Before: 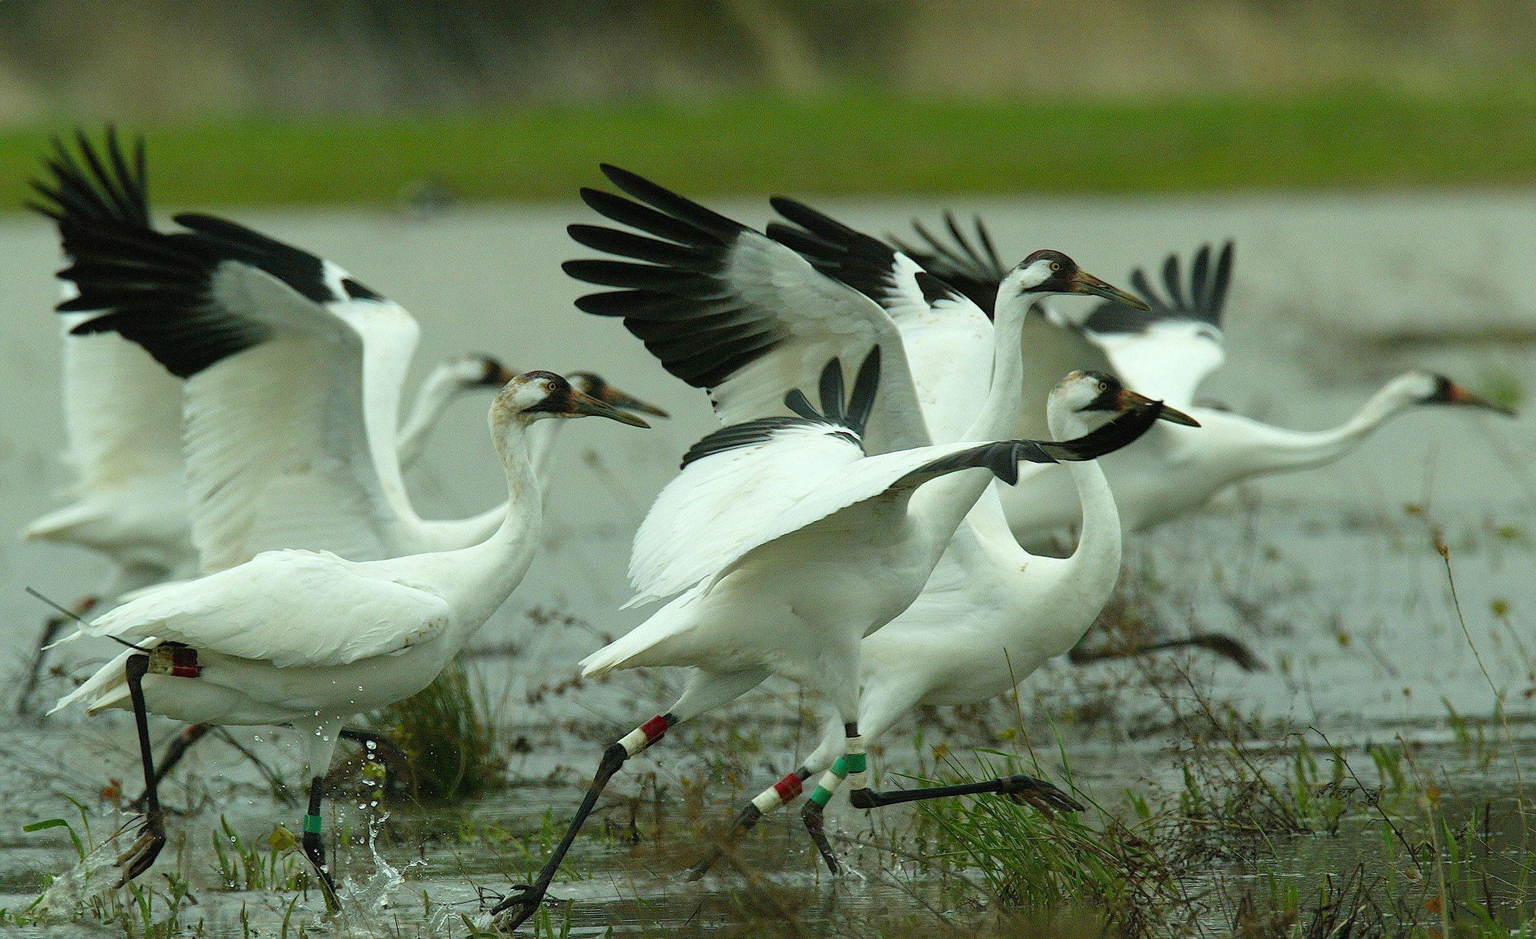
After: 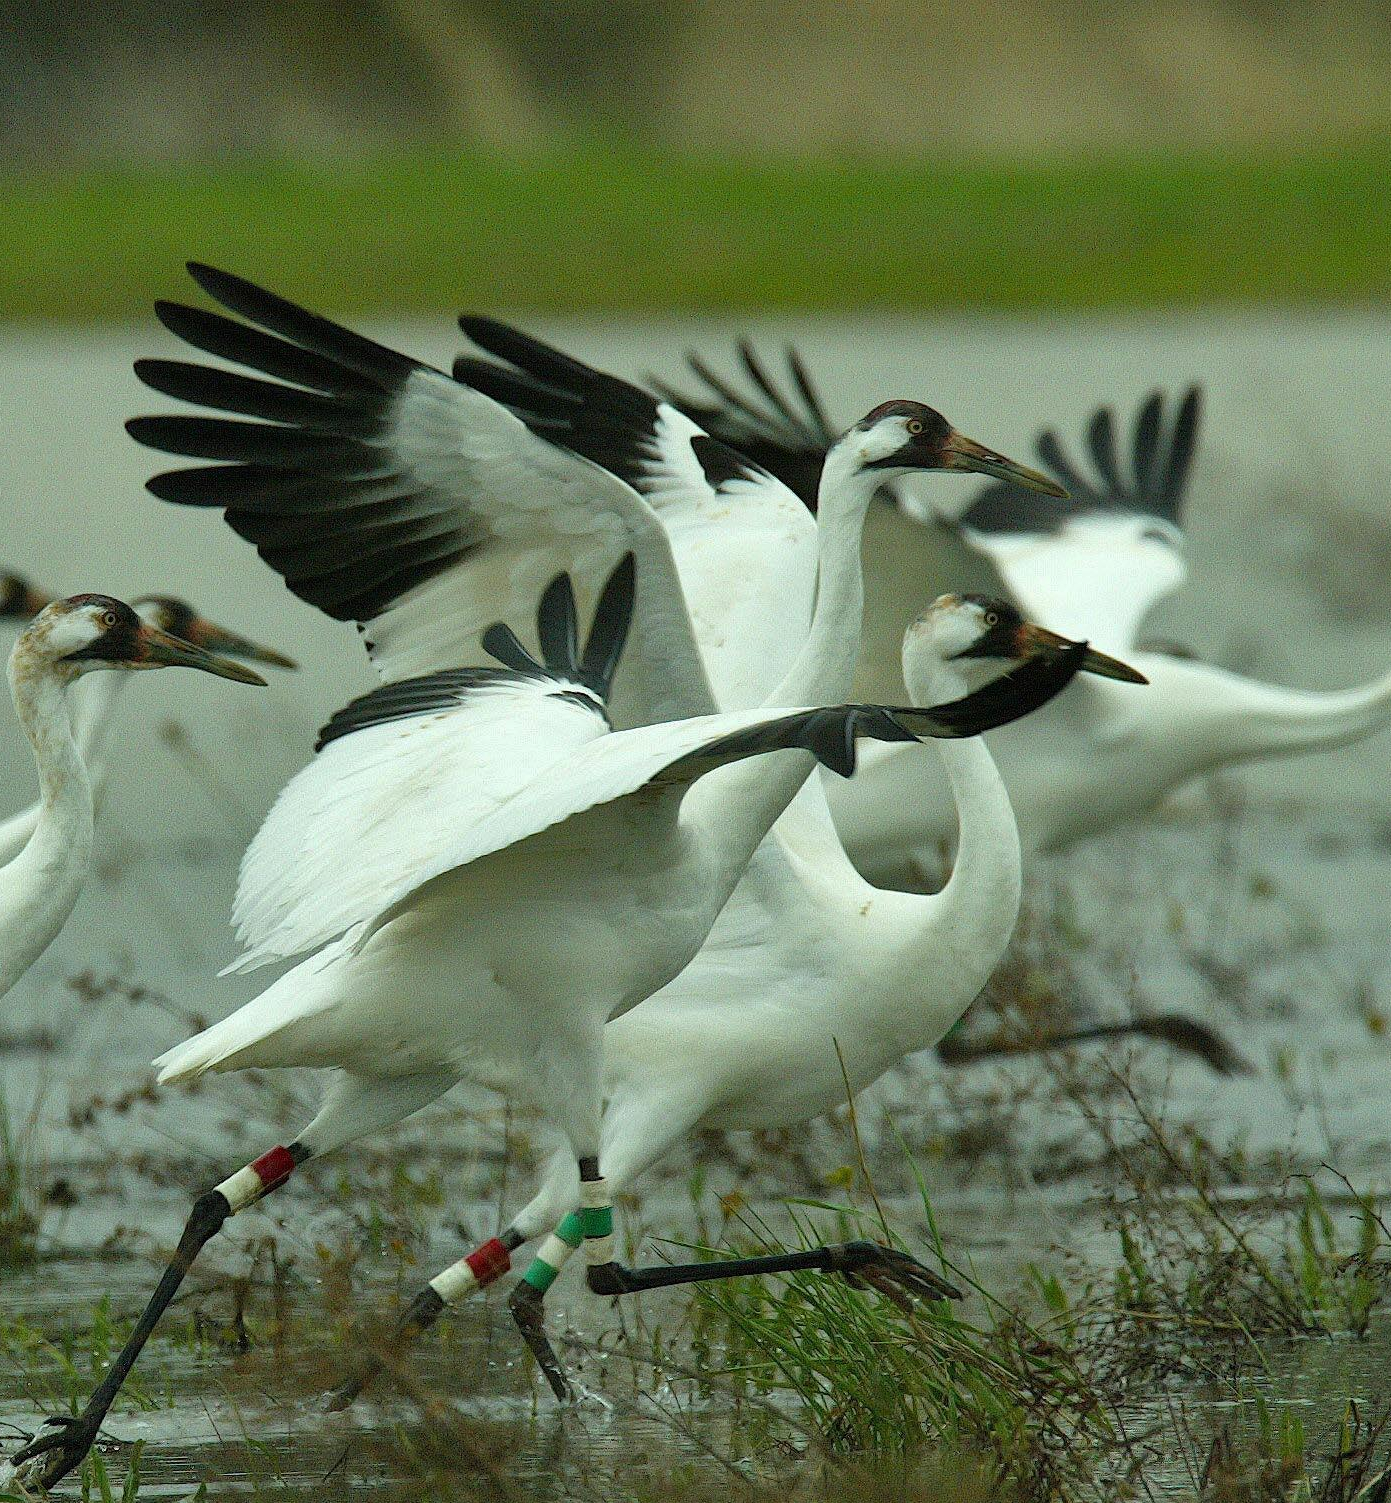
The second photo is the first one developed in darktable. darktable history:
crop: left 31.494%, top 0.007%, right 11.911%
shadows and highlights: shadows 30.61, highlights -63.09, soften with gaussian
